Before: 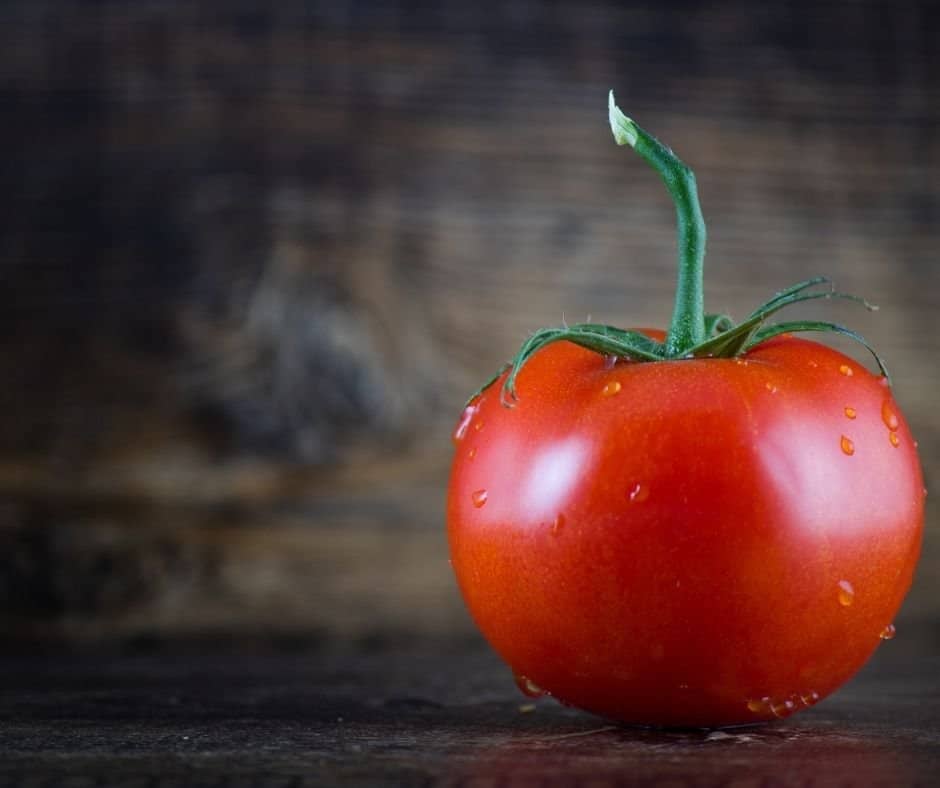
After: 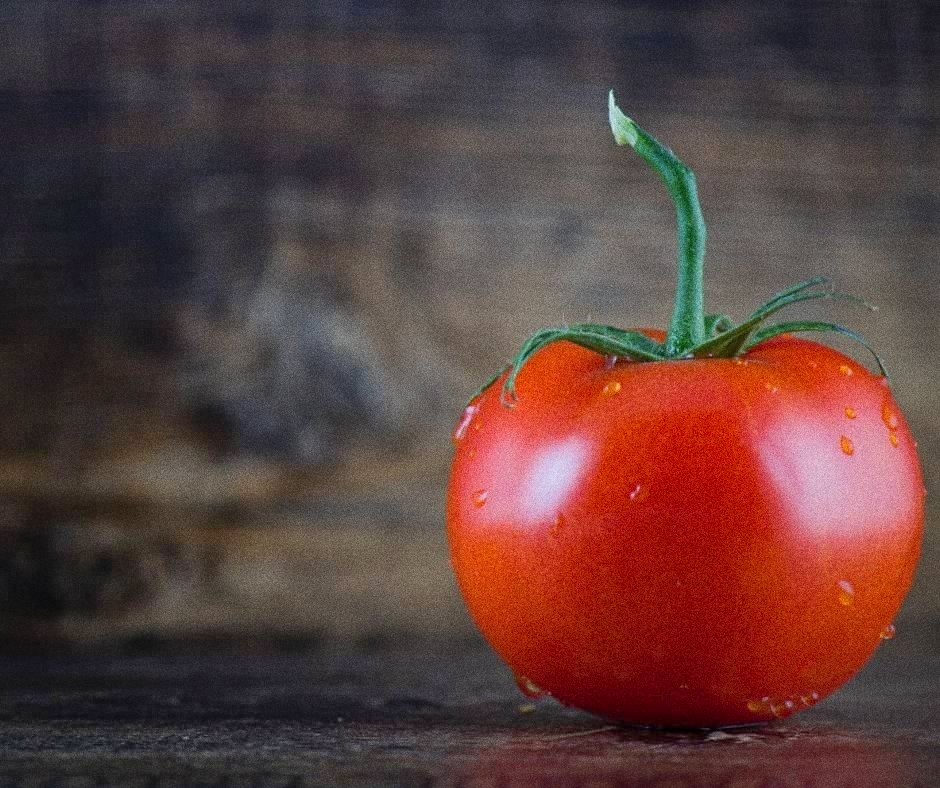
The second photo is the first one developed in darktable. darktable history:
shadows and highlights: highlights -60
grain: coarseness 0.09 ISO, strength 40%
